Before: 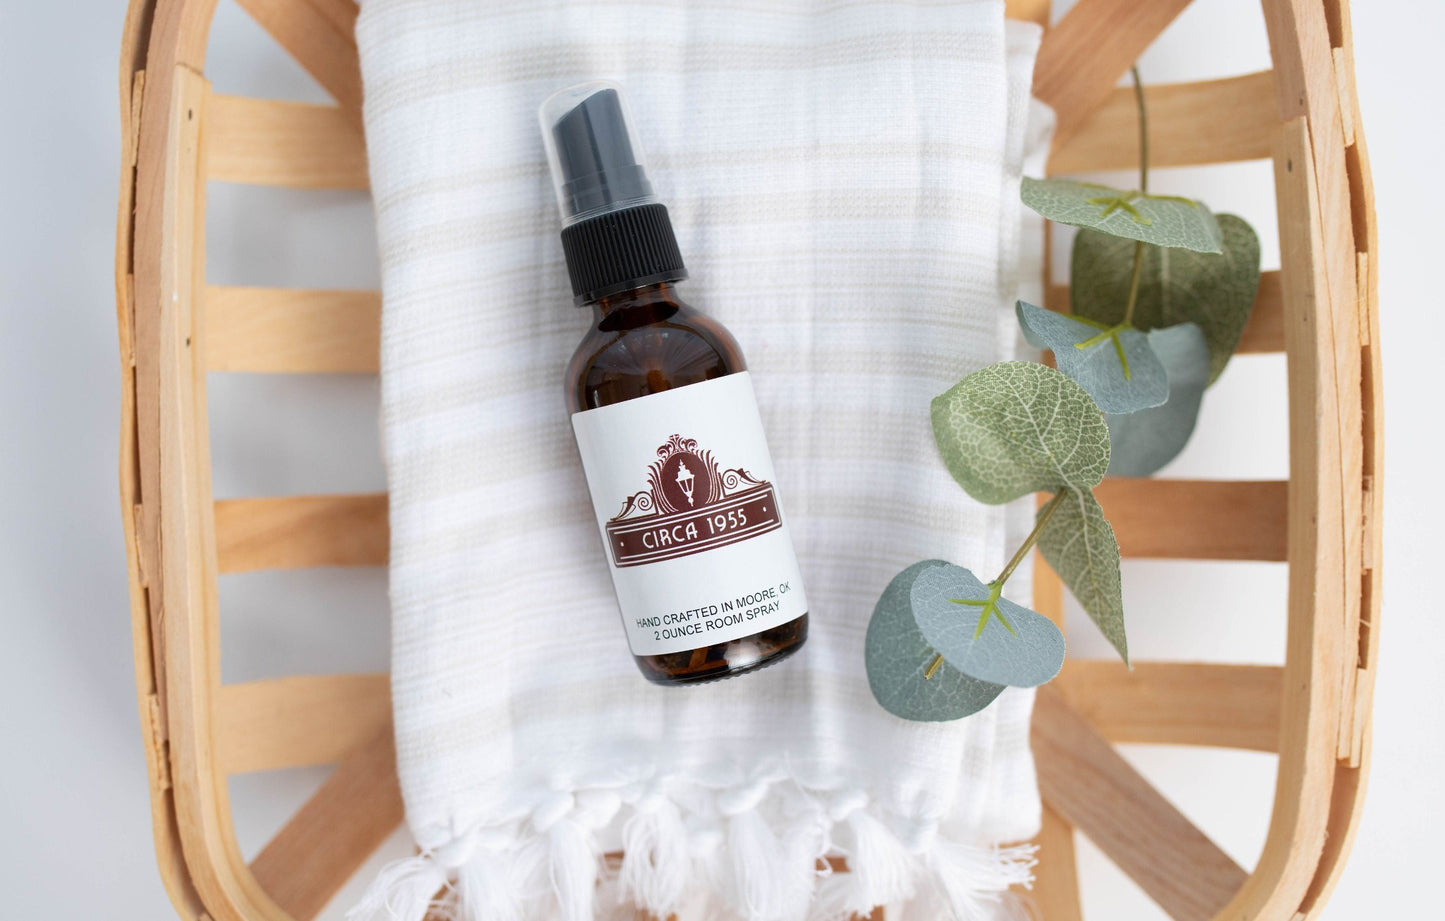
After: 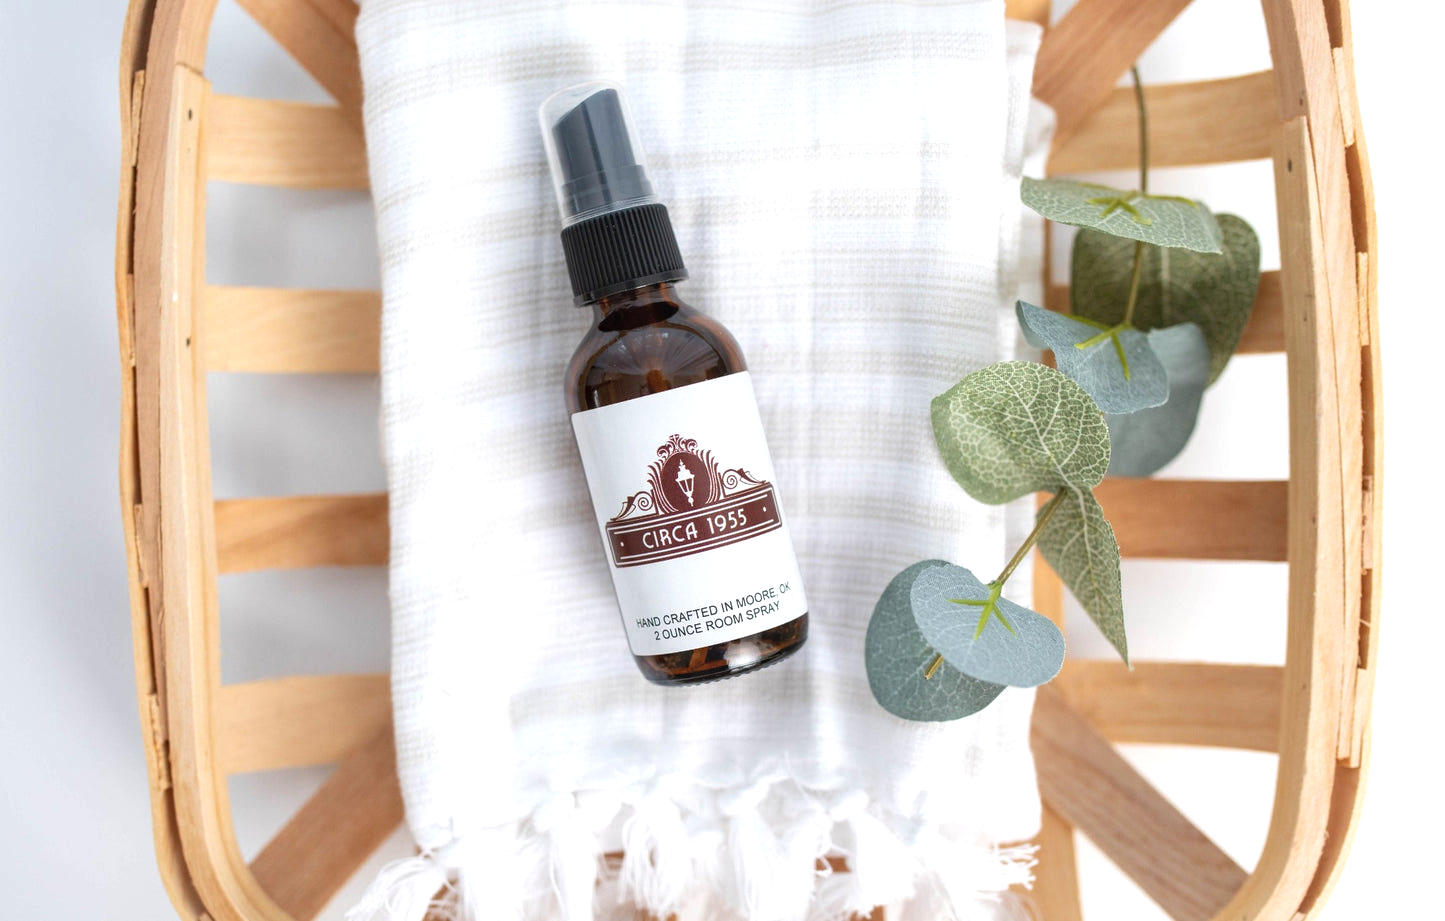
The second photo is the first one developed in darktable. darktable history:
local contrast: on, module defaults
exposure: exposure 0.3 EV, compensate highlight preservation false
